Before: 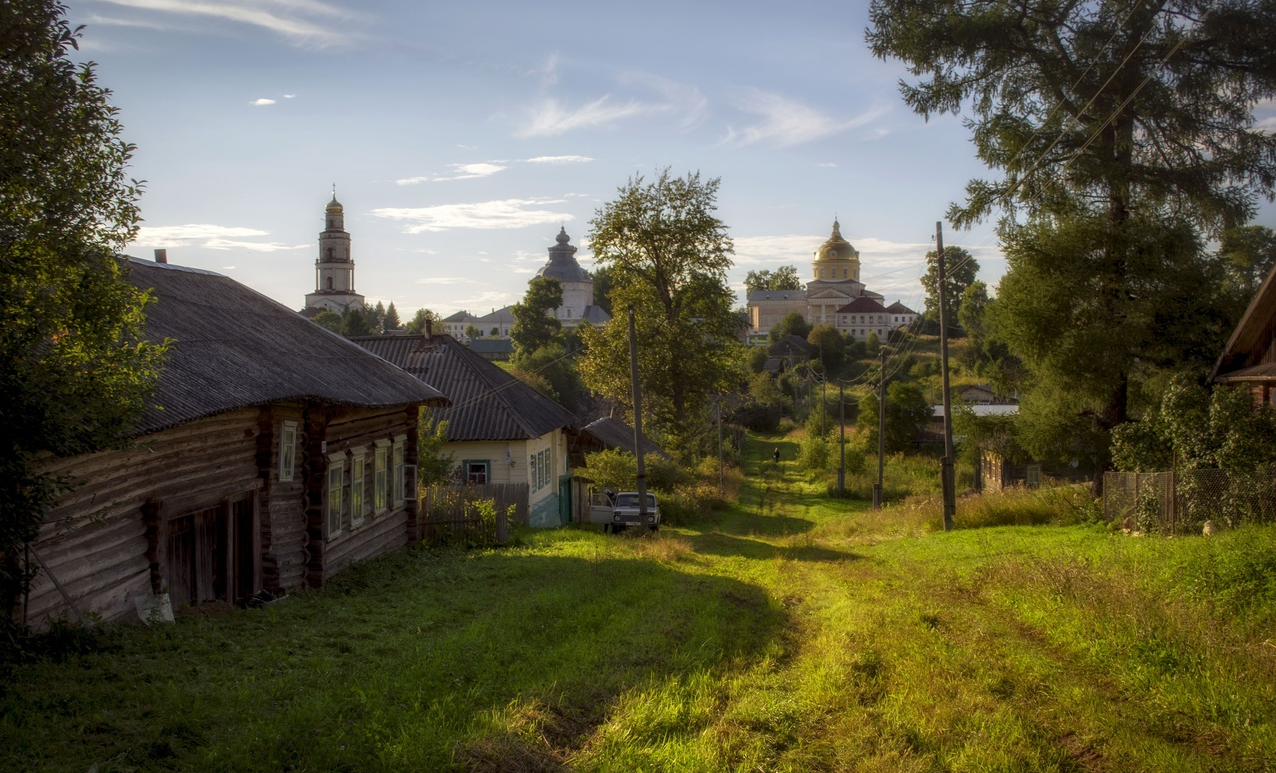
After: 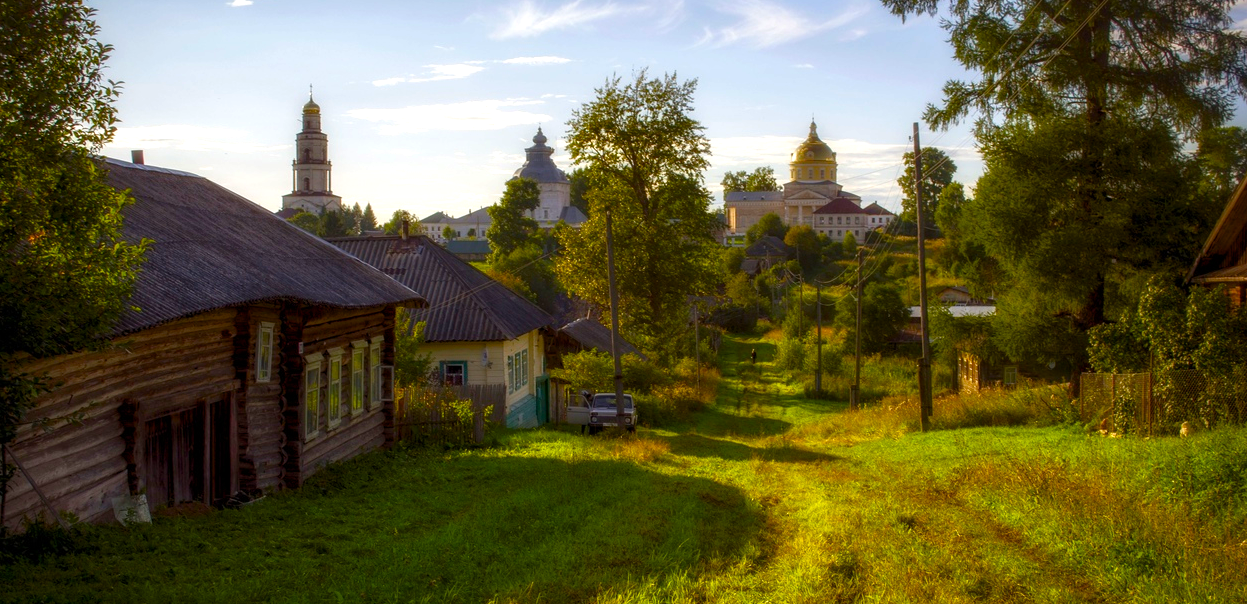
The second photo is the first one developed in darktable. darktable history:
color balance rgb: perceptual saturation grading › global saturation 39.191%, perceptual saturation grading › highlights -50.279%, perceptual saturation grading › shadows 30.742%, perceptual brilliance grading › highlights 11.5%, global vibrance 20%
crop and rotate: left 1.916%, top 12.832%, right 0.292%, bottom 8.998%
color correction: highlights b* 0.022, saturation 1.26
